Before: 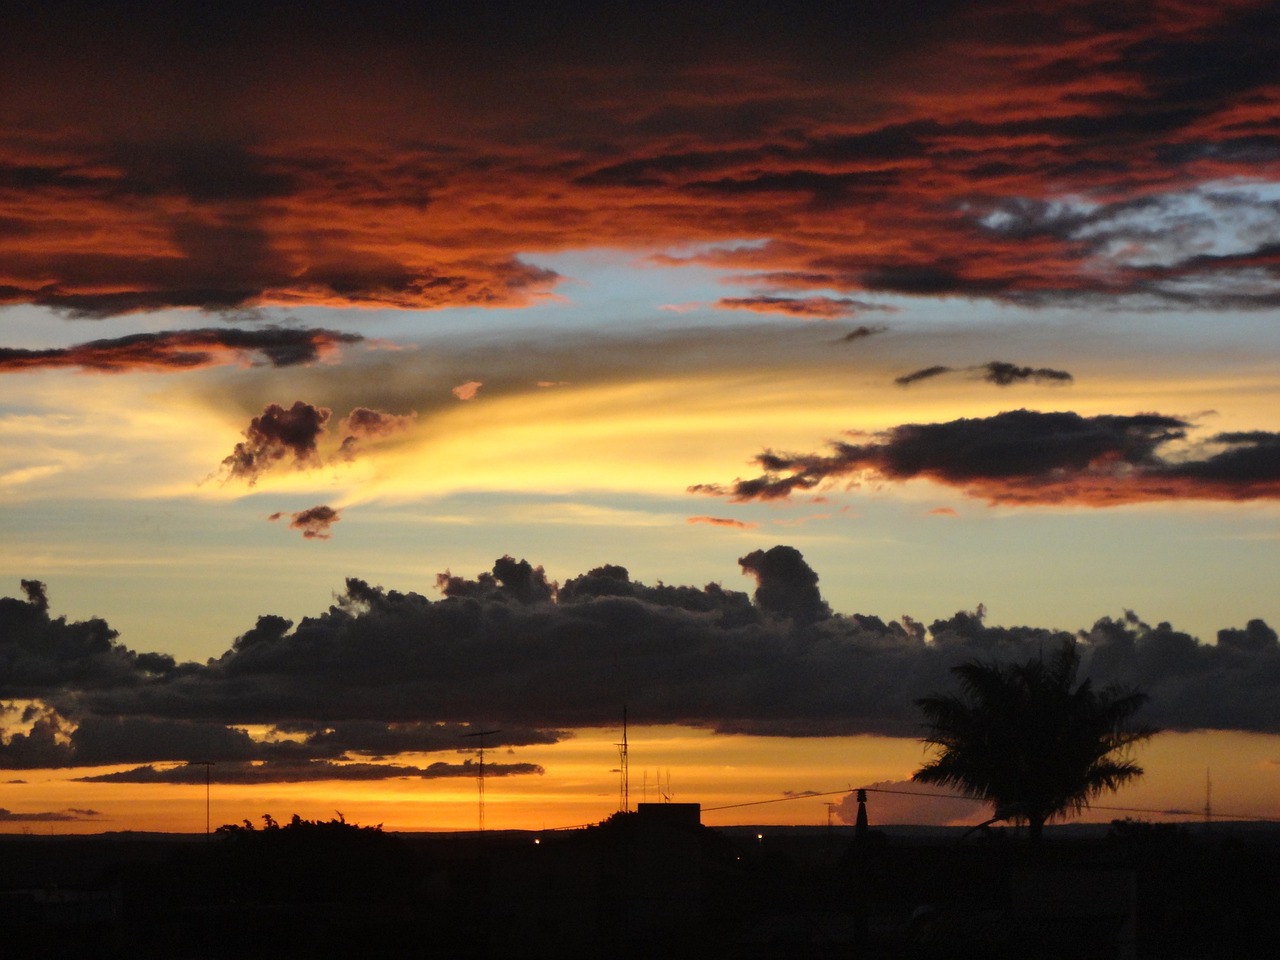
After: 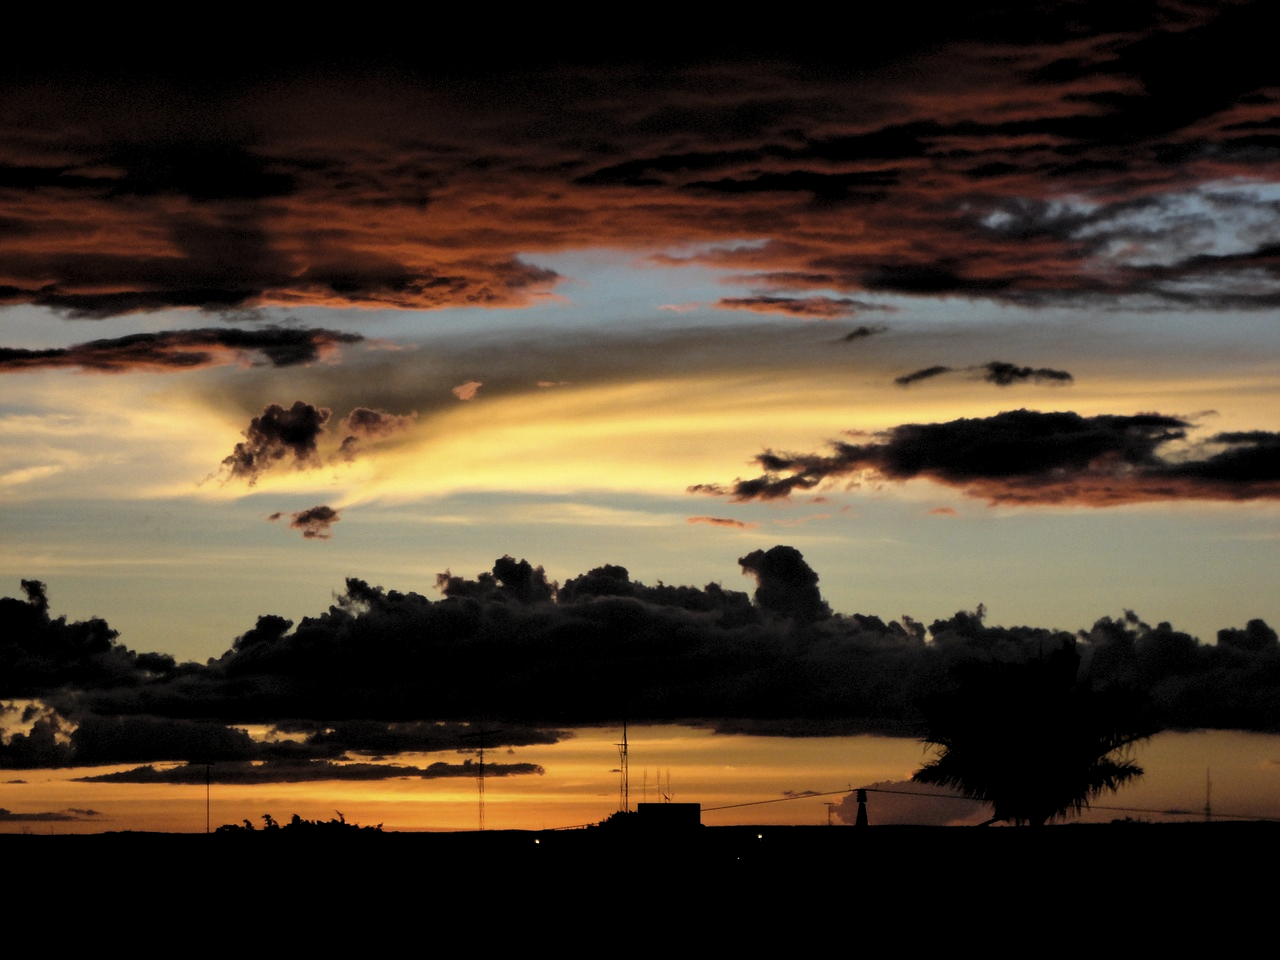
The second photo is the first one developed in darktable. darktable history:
levels: levels [0.116, 0.574, 1]
contrast brightness saturation: saturation -0.104
